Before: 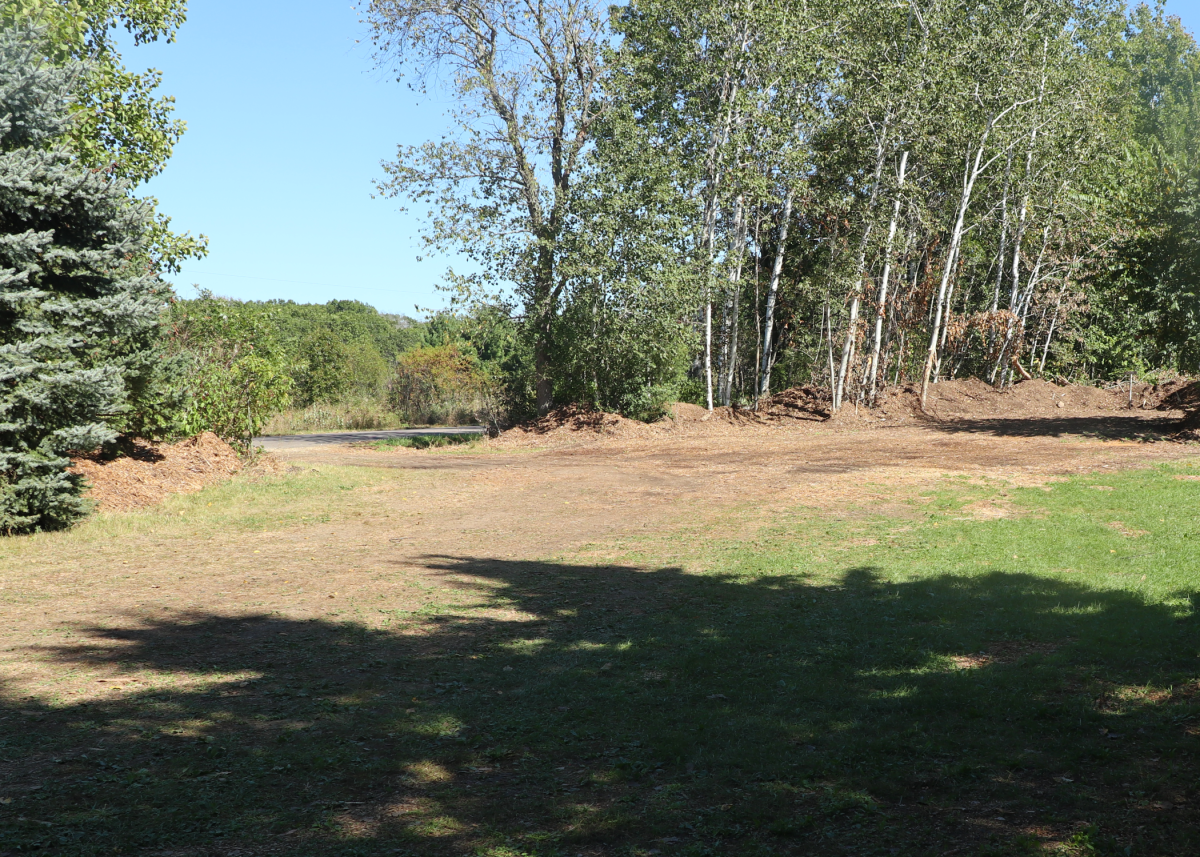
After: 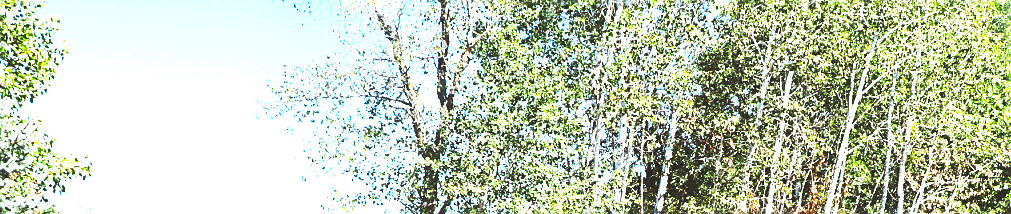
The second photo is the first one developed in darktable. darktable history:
color correction: highlights a* -3.53, highlights b* -6.44, shadows a* 3.14, shadows b* 5.48
contrast brightness saturation: saturation 0.481
crop and rotate: left 9.648%, top 9.36%, right 6.033%, bottom 65.655%
tone equalizer: -8 EV -1.1 EV, -7 EV -1.01 EV, -6 EV -0.846 EV, -5 EV -0.595 EV, -3 EV 0.596 EV, -2 EV 0.838 EV, -1 EV 1 EV, +0 EV 1.08 EV, edges refinement/feathering 500, mask exposure compensation -1.57 EV, preserve details guided filter
sharpen: on, module defaults
exposure: black level correction 0, exposure 1.2 EV, compensate highlight preservation false
tone curve: curves: ch0 [(0, 0.142) (0.384, 0.314) (0.752, 0.711) (0.991, 0.95)]; ch1 [(0.006, 0.129) (0.346, 0.384) (1, 1)]; ch2 [(0.003, 0.057) (0.261, 0.248) (1, 1)], preserve colors none
